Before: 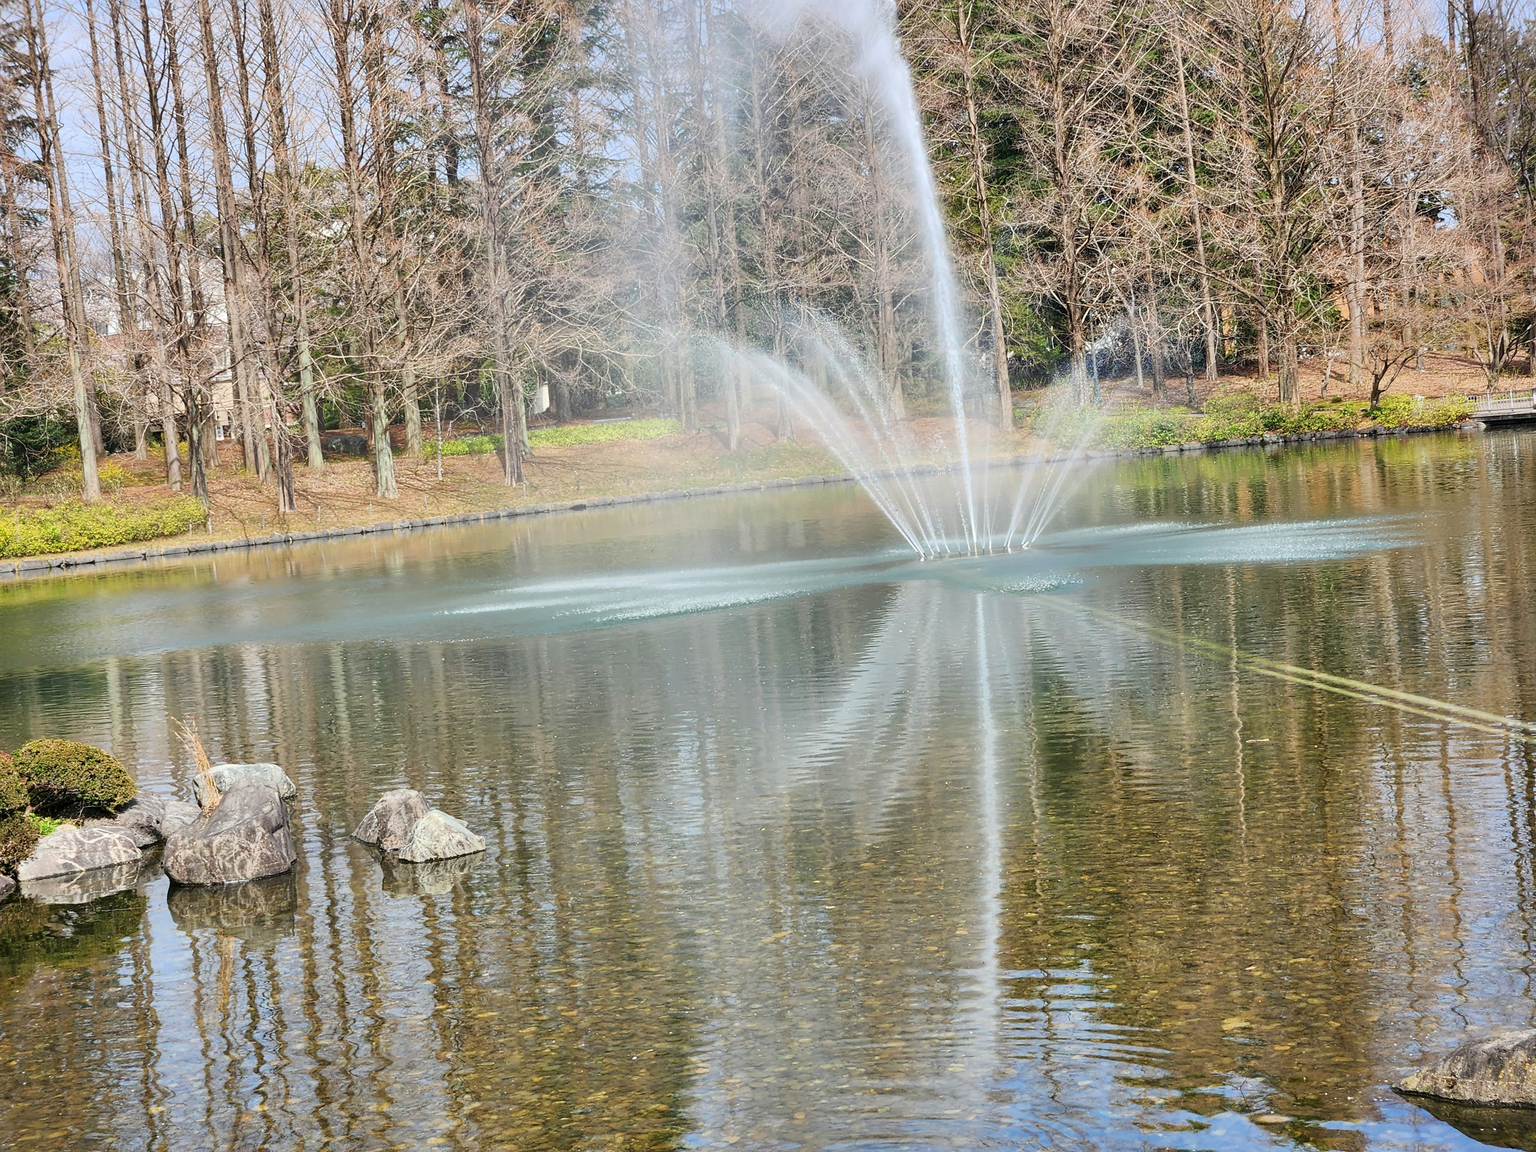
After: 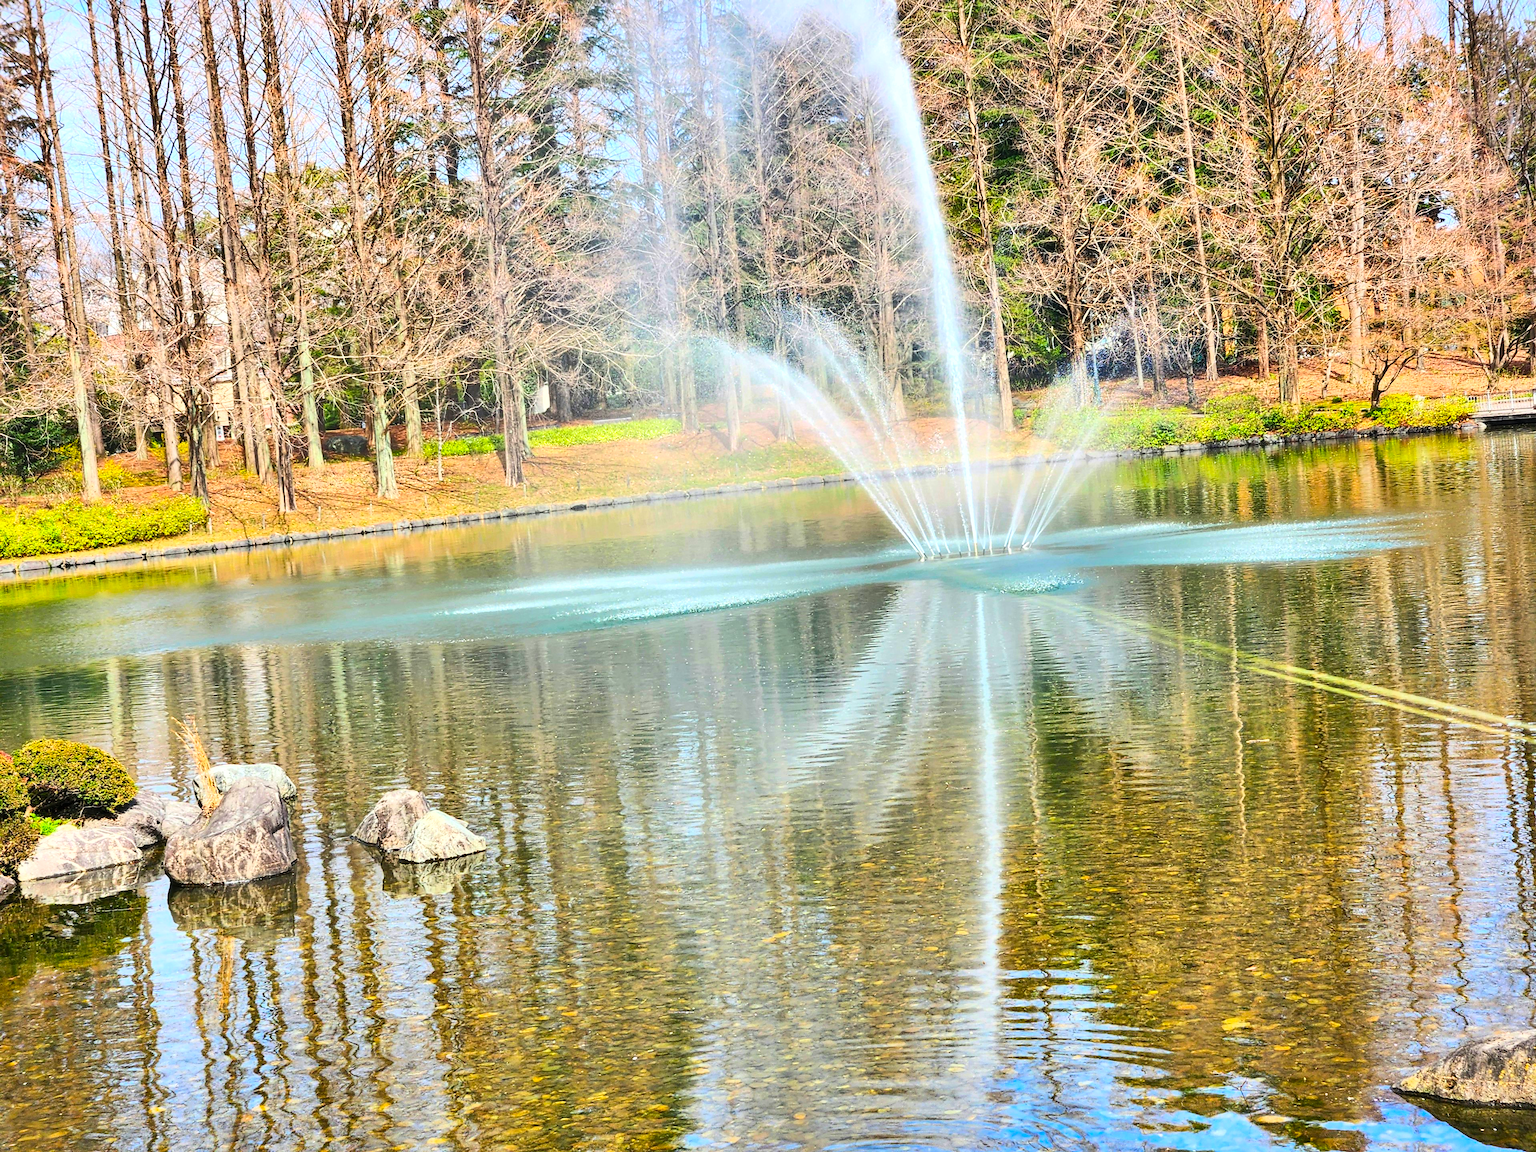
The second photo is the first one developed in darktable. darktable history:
shadows and highlights: low approximation 0.01, soften with gaussian
contrast brightness saturation: contrast 0.196, brightness 0.199, saturation 0.785
tone equalizer: -8 EV -0.391 EV, -7 EV -0.397 EV, -6 EV -0.3 EV, -5 EV -0.216 EV, -3 EV 0.221 EV, -2 EV 0.336 EV, -1 EV 0.402 EV, +0 EV 0.447 EV, edges refinement/feathering 500, mask exposure compensation -1.57 EV, preserve details no
